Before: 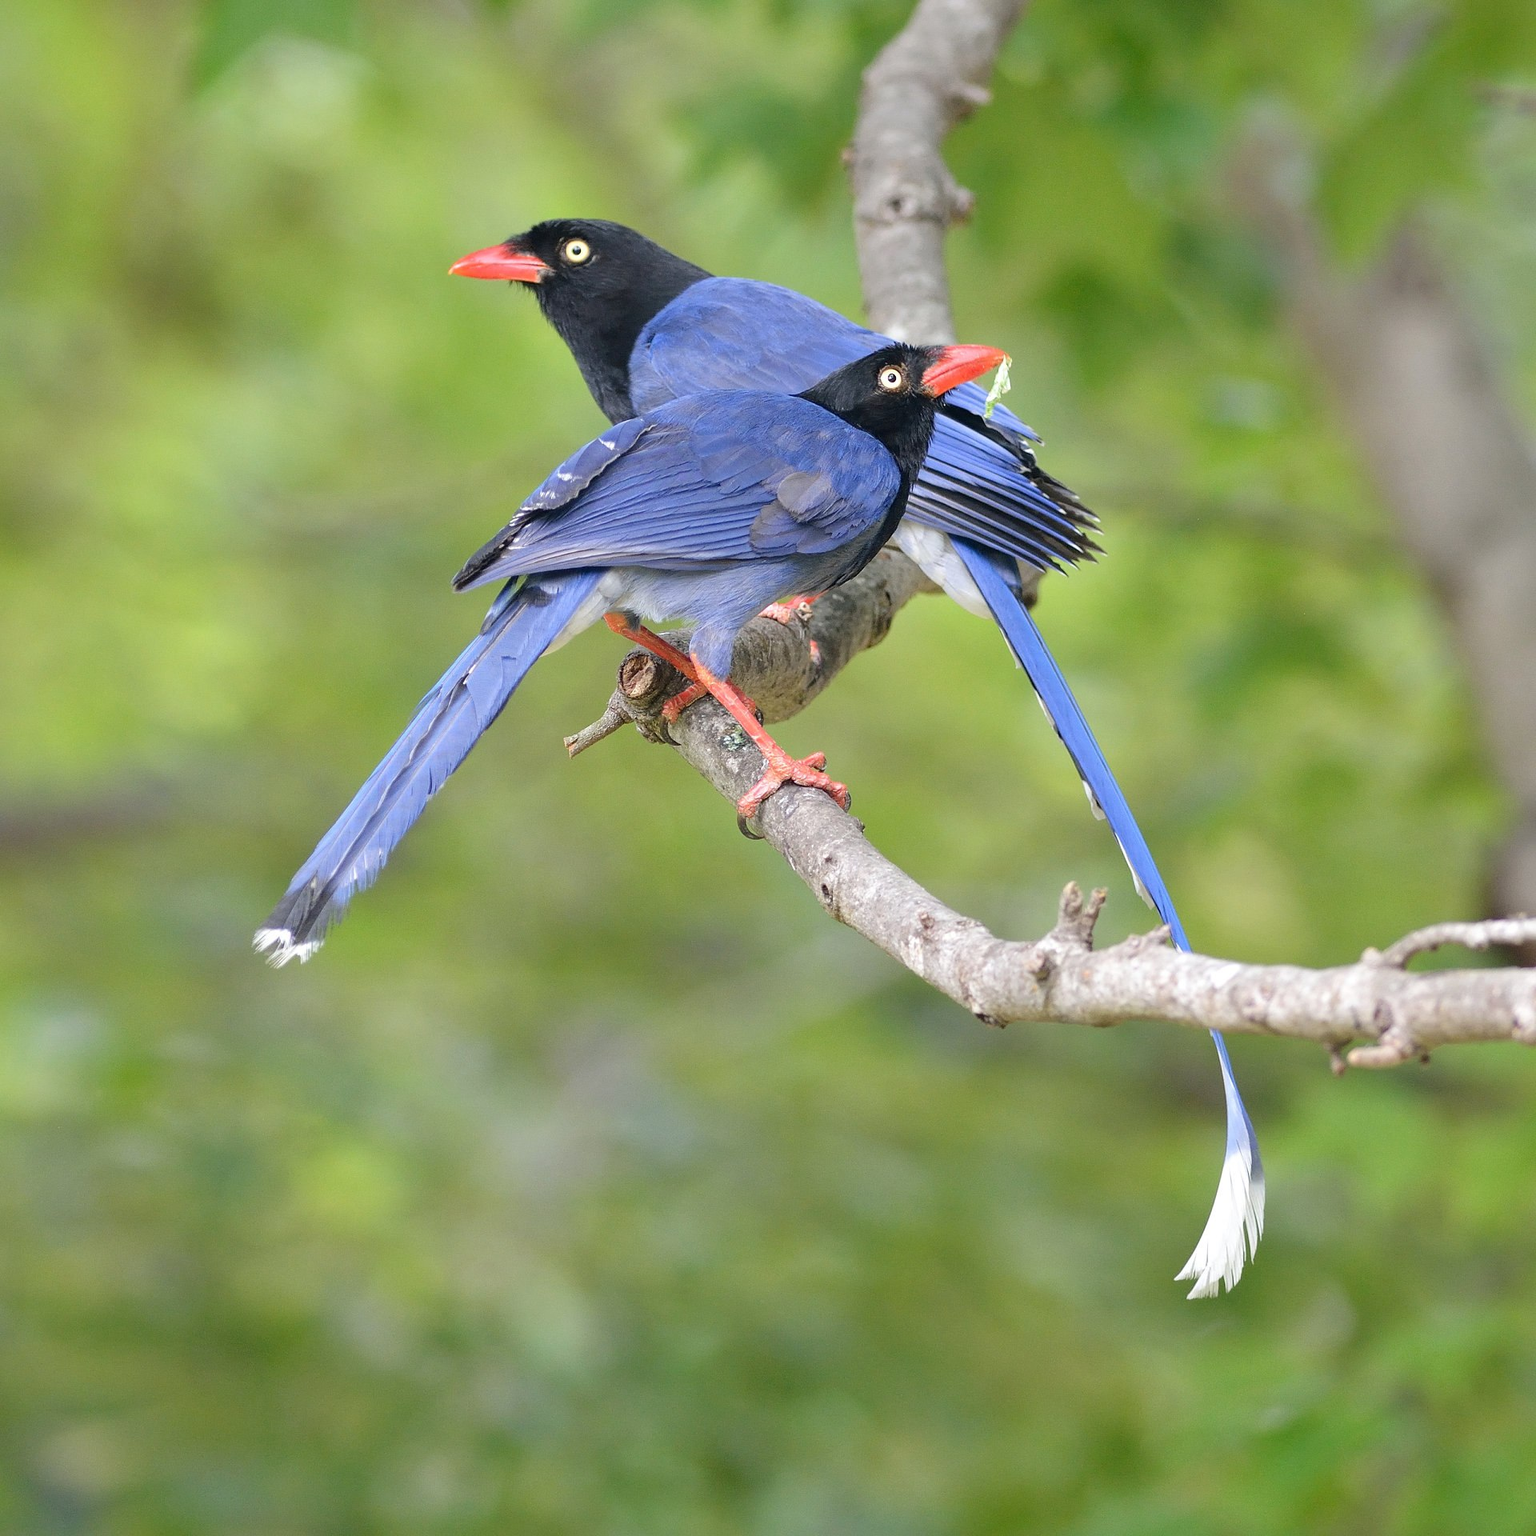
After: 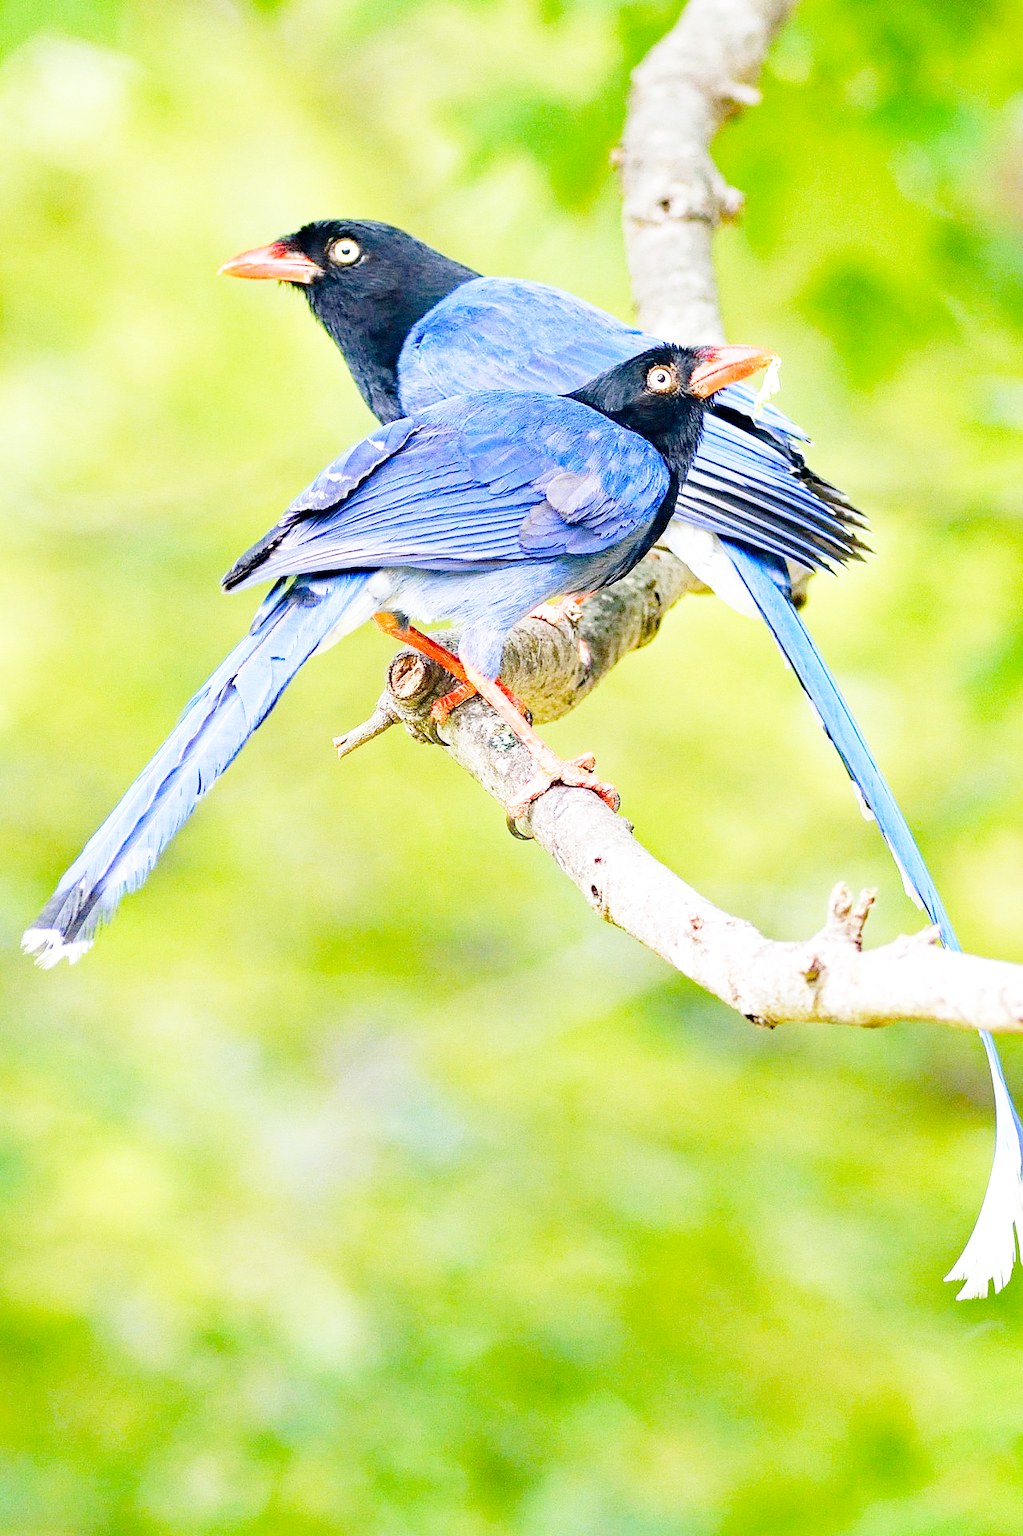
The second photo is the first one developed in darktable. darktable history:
base curve: curves: ch0 [(0, 0) (0.012, 0.01) (0.073, 0.168) (0.31, 0.711) (0.645, 0.957) (1, 1)], preserve colors none
color balance rgb: perceptual saturation grading › global saturation 20%, perceptual saturation grading › highlights -50%, perceptual saturation grading › shadows 30%, perceptual brilliance grading › global brilliance 10%, perceptual brilliance grading › shadows 15%
crop and rotate: left 15.055%, right 18.278%
haze removal: strength 0.42, compatibility mode true, adaptive false
